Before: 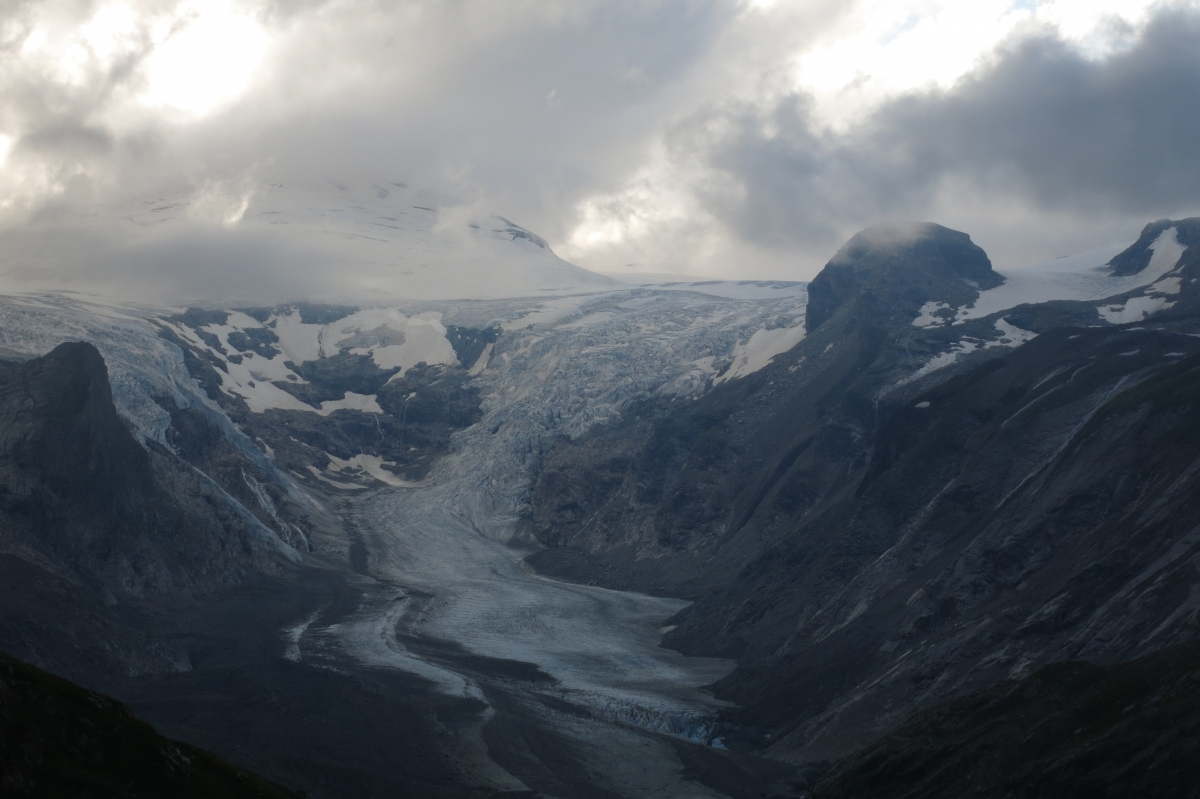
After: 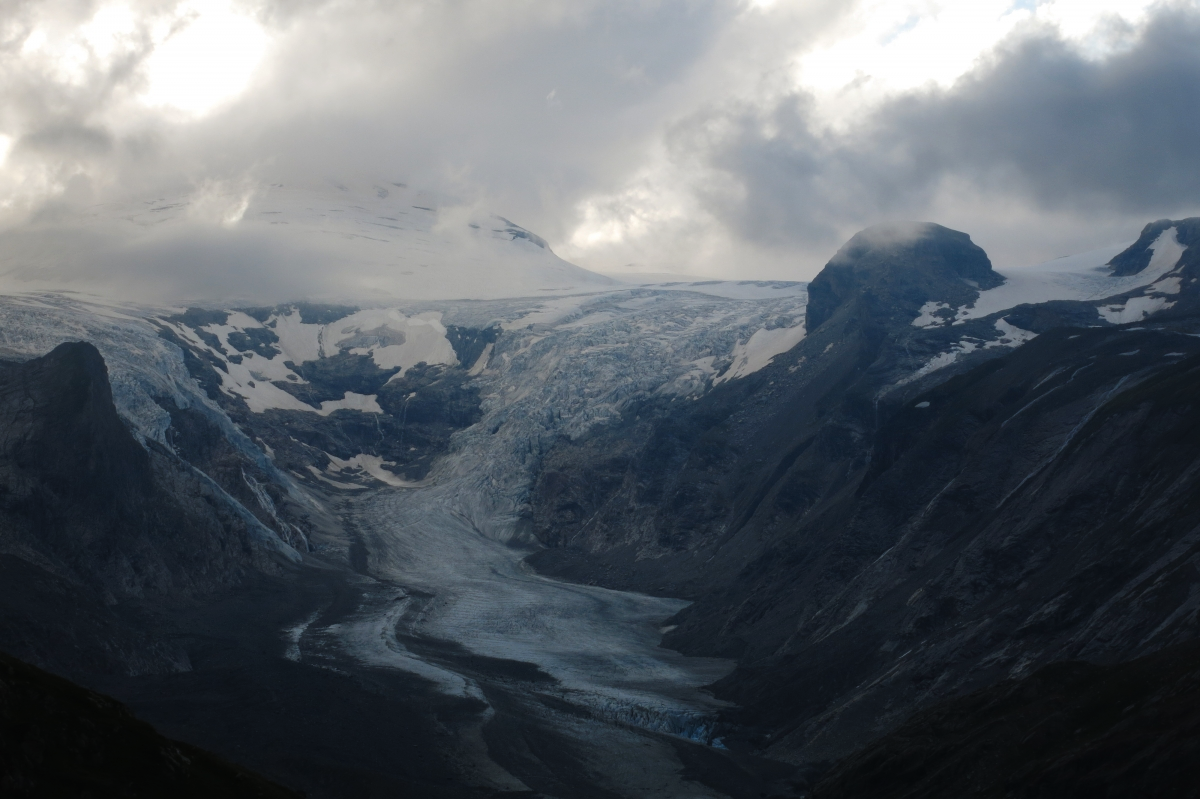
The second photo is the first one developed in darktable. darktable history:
tone curve: curves: ch0 [(0, 0) (0.003, 0.002) (0.011, 0.009) (0.025, 0.019) (0.044, 0.031) (0.069, 0.044) (0.1, 0.061) (0.136, 0.087) (0.177, 0.127) (0.224, 0.172) (0.277, 0.226) (0.335, 0.295) (0.399, 0.367) (0.468, 0.445) (0.543, 0.536) (0.623, 0.626) (0.709, 0.717) (0.801, 0.806) (0.898, 0.889) (1, 1)], preserve colors none
base curve: preserve colors none
white balance: emerald 1
